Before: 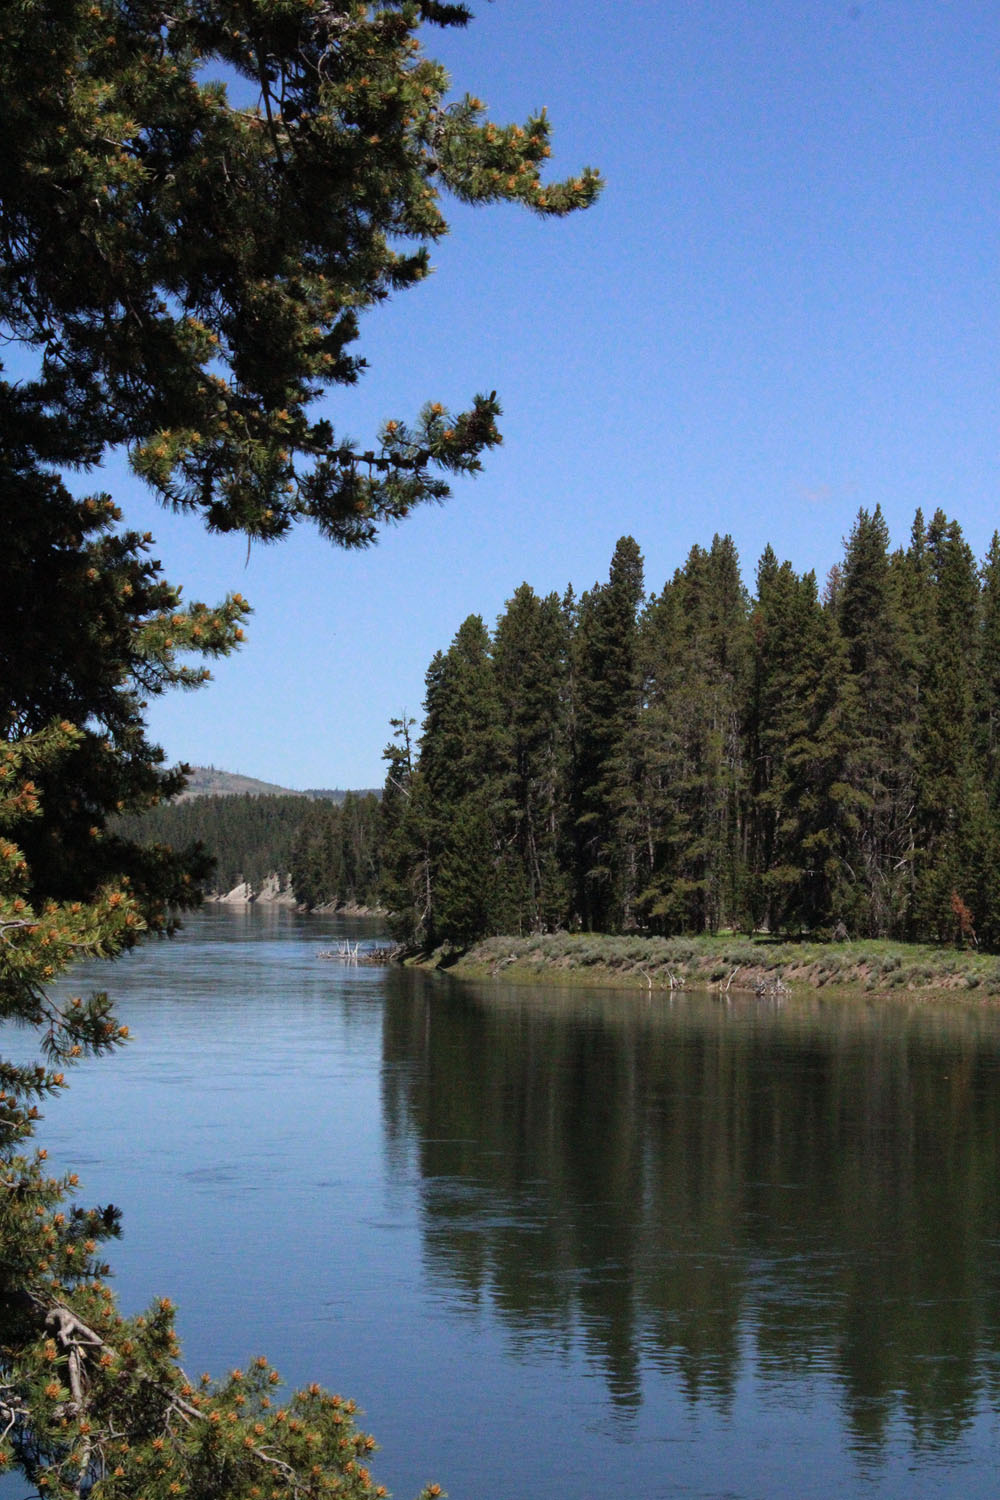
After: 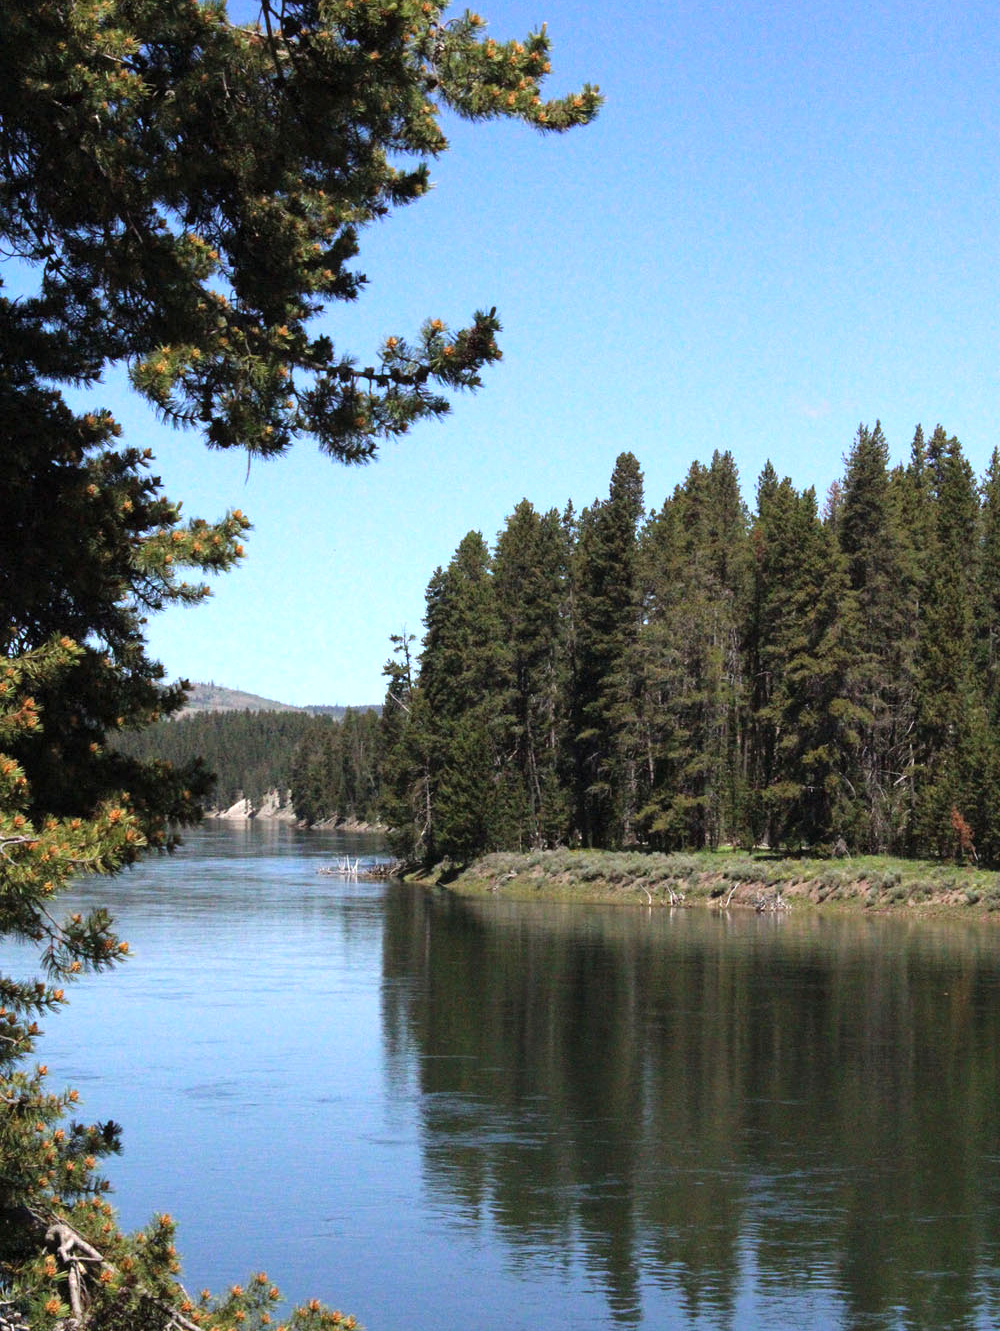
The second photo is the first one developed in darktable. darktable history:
crop and rotate: top 5.609%, bottom 5.609%
exposure: exposure 0.74 EV, compensate highlight preservation false
